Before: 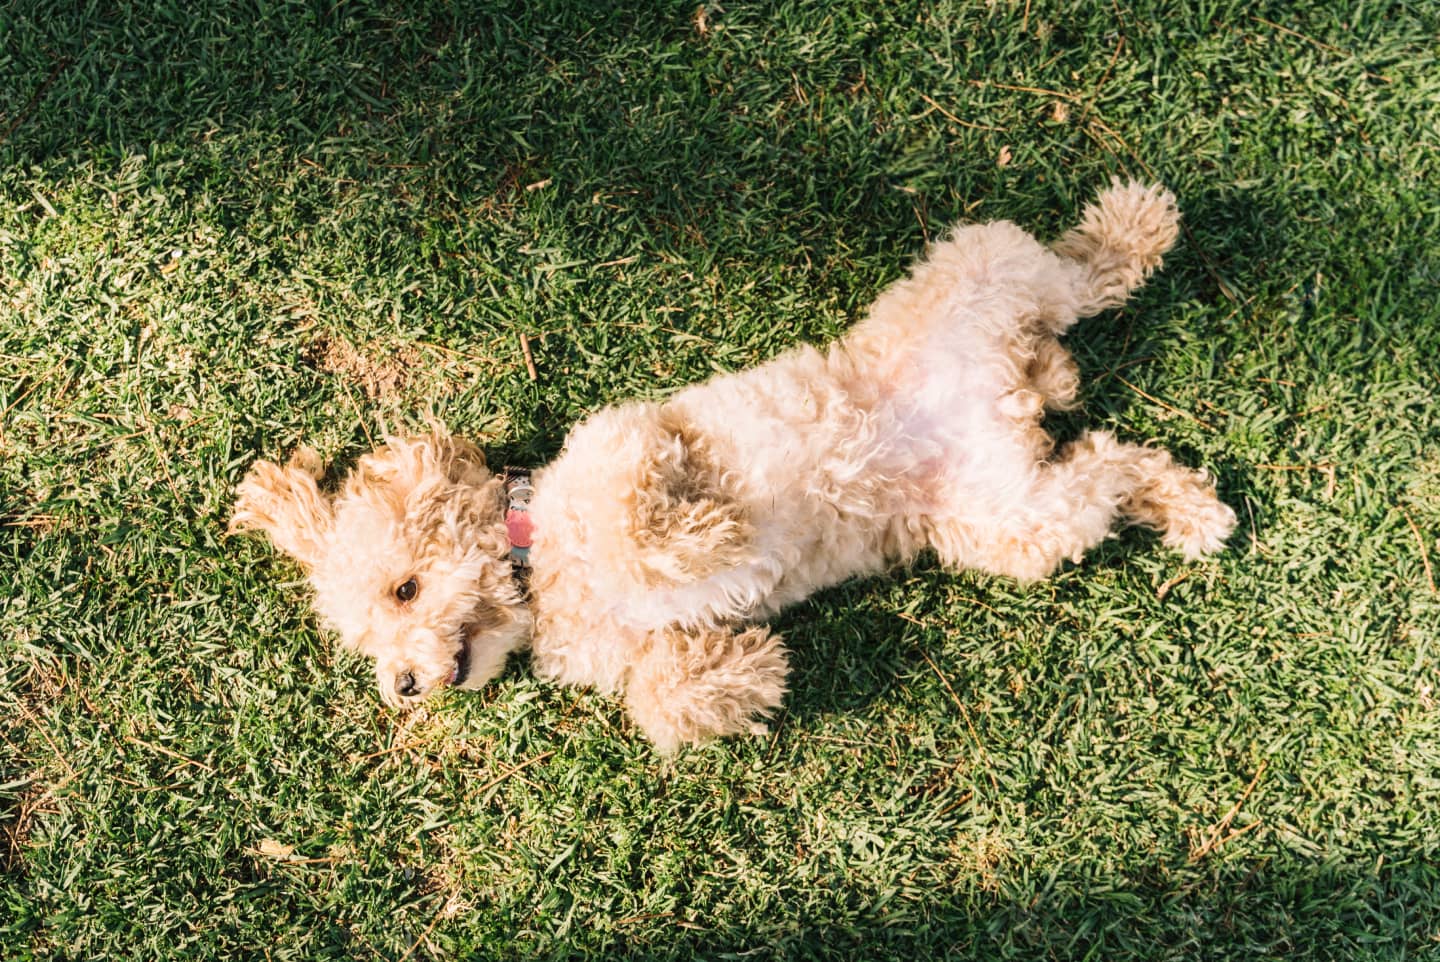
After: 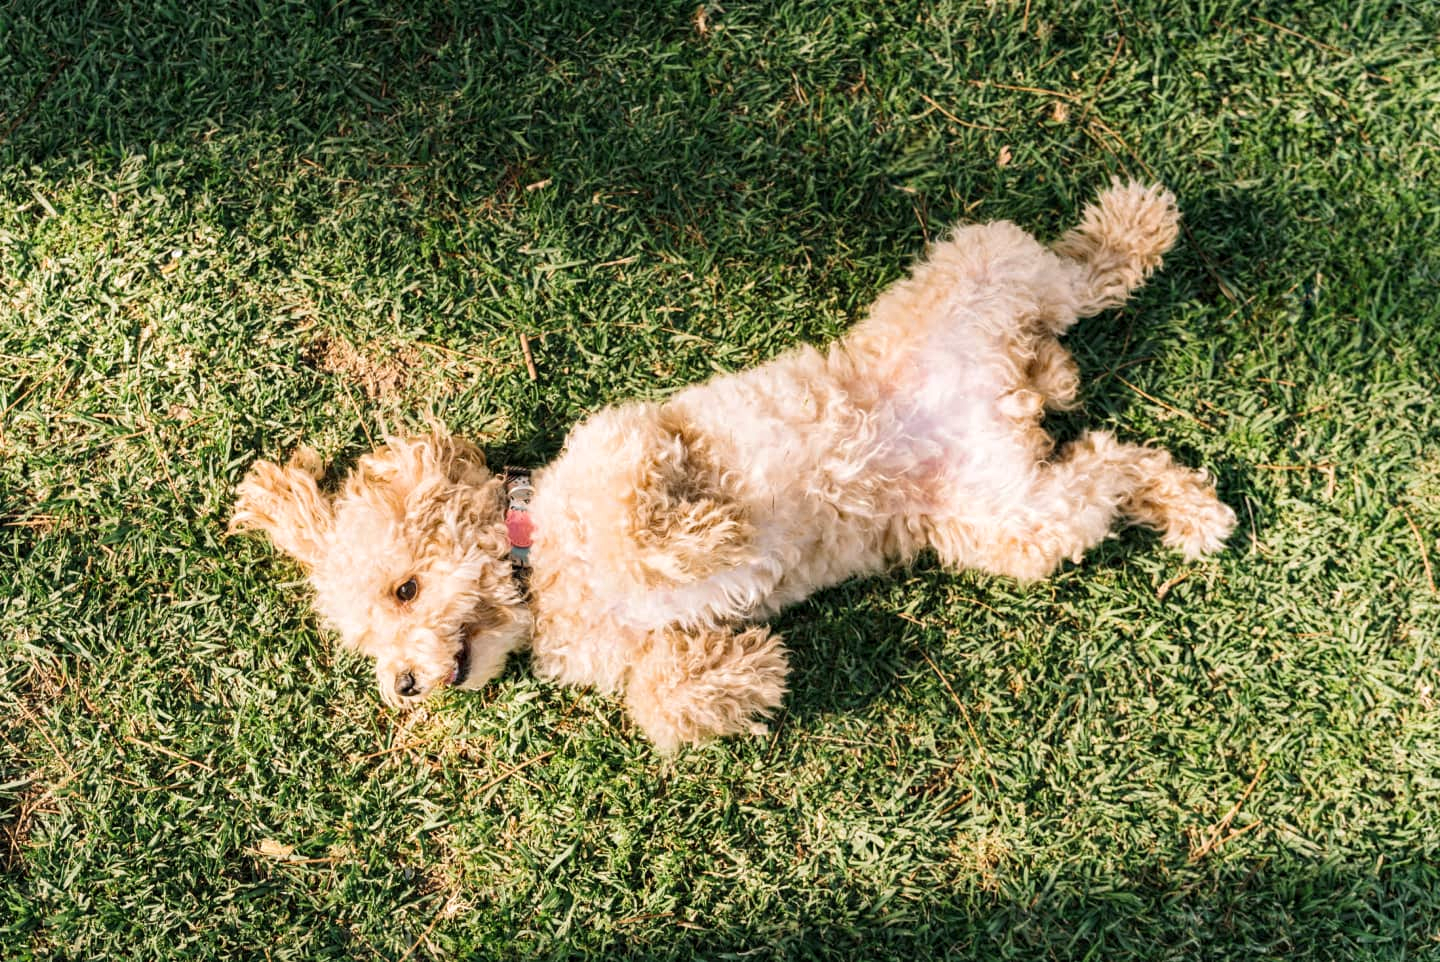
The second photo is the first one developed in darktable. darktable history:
haze removal: compatibility mode true, adaptive false
local contrast: highlights 100%, shadows 100%, detail 120%, midtone range 0.2
